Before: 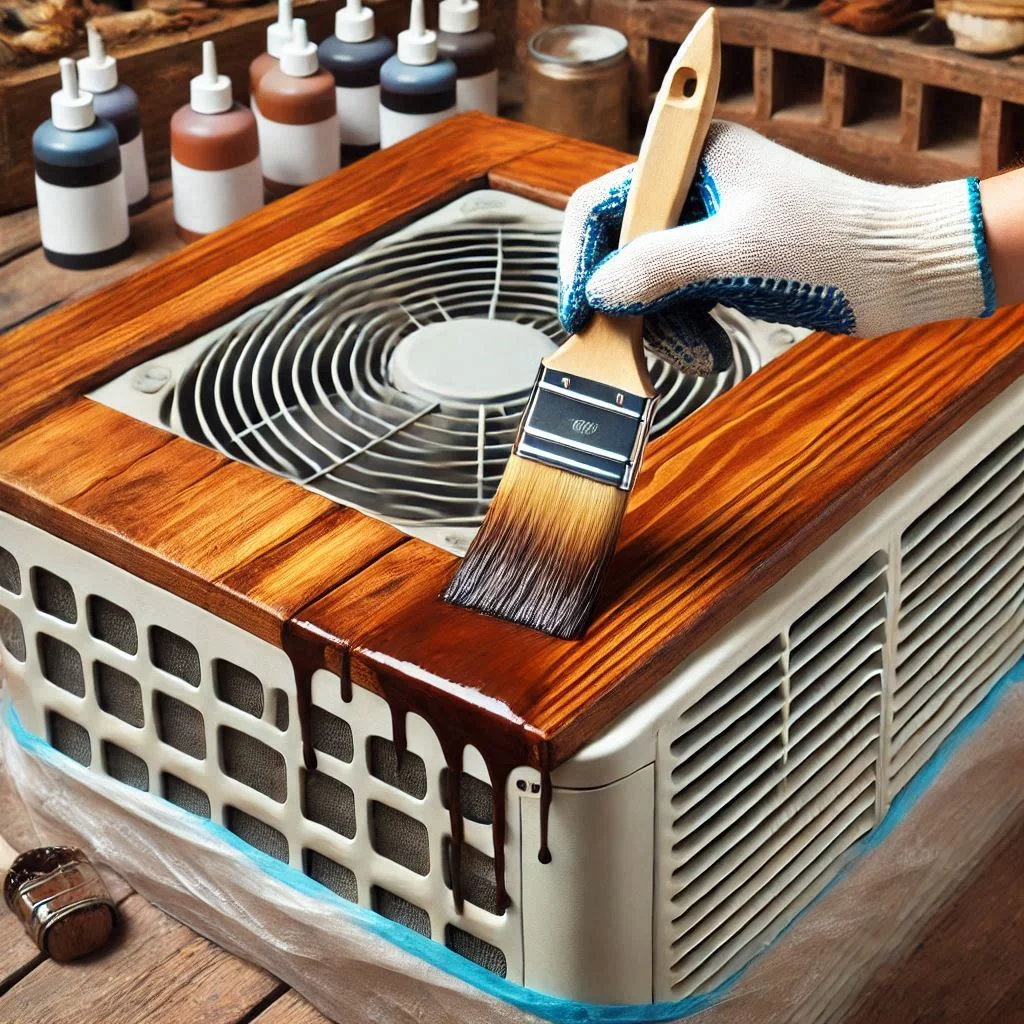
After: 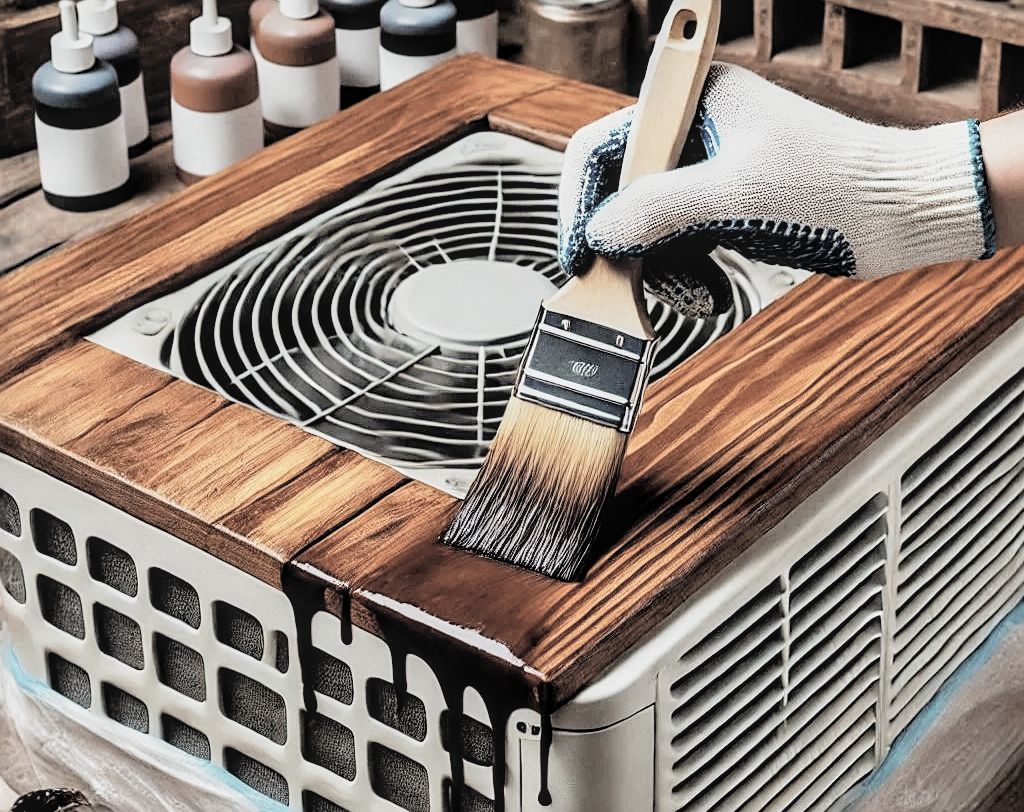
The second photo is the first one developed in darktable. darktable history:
local contrast: on, module defaults
filmic rgb: black relative exposure -5.09 EV, white relative exposure 3.53 EV, hardness 3.19, contrast 1.299, highlights saturation mix -48.51%
contrast brightness saturation: brightness 0.188, saturation -0.51
sharpen: on, module defaults
crop and rotate: top 5.668%, bottom 14.996%
